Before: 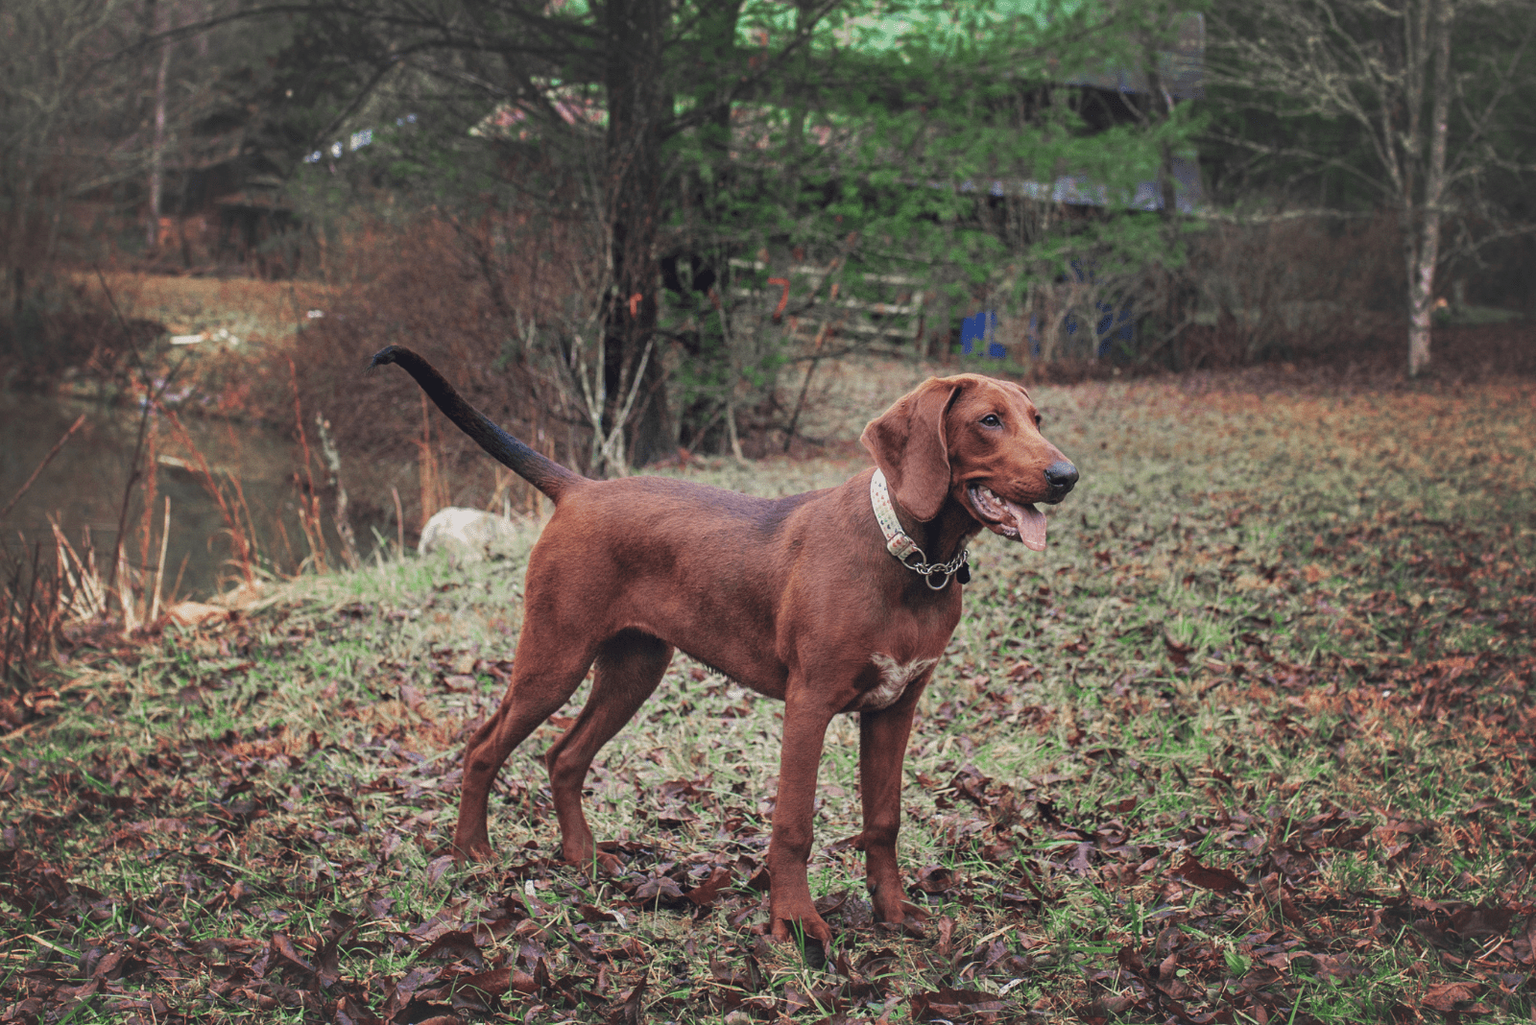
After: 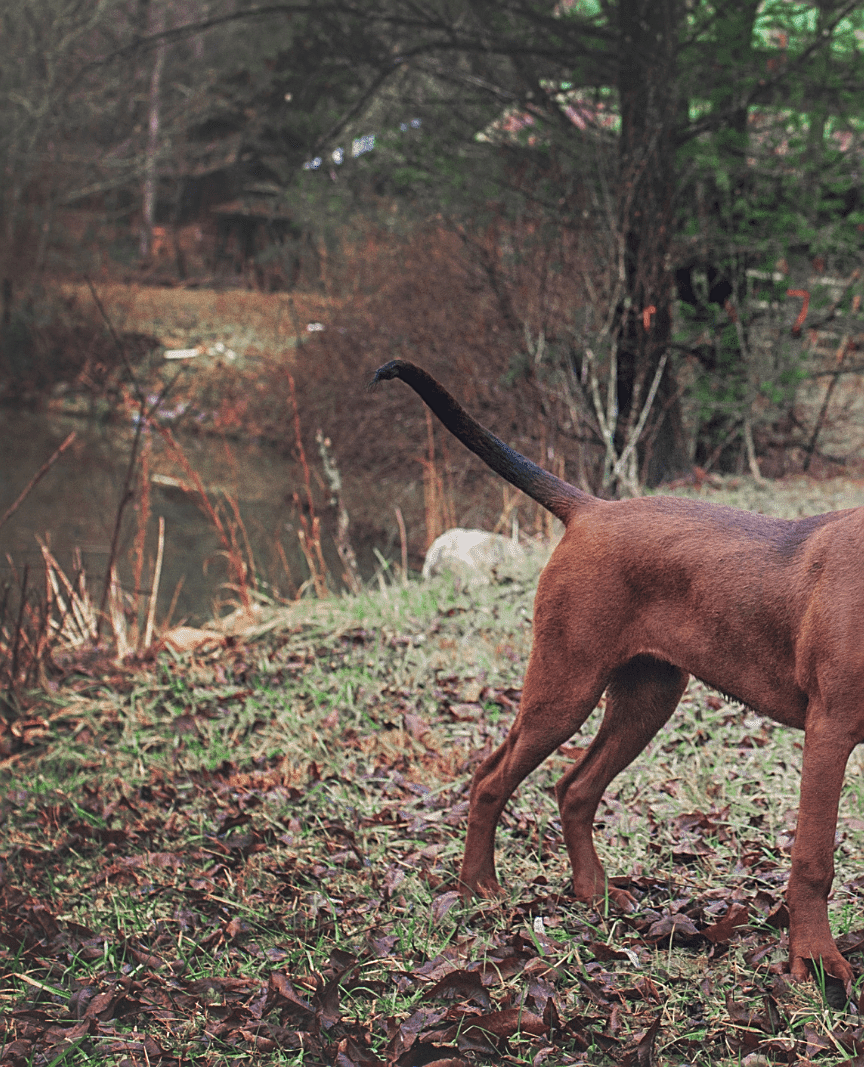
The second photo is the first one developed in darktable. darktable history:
crop: left 0.84%, right 45.157%, bottom 0.086%
sharpen: on, module defaults
